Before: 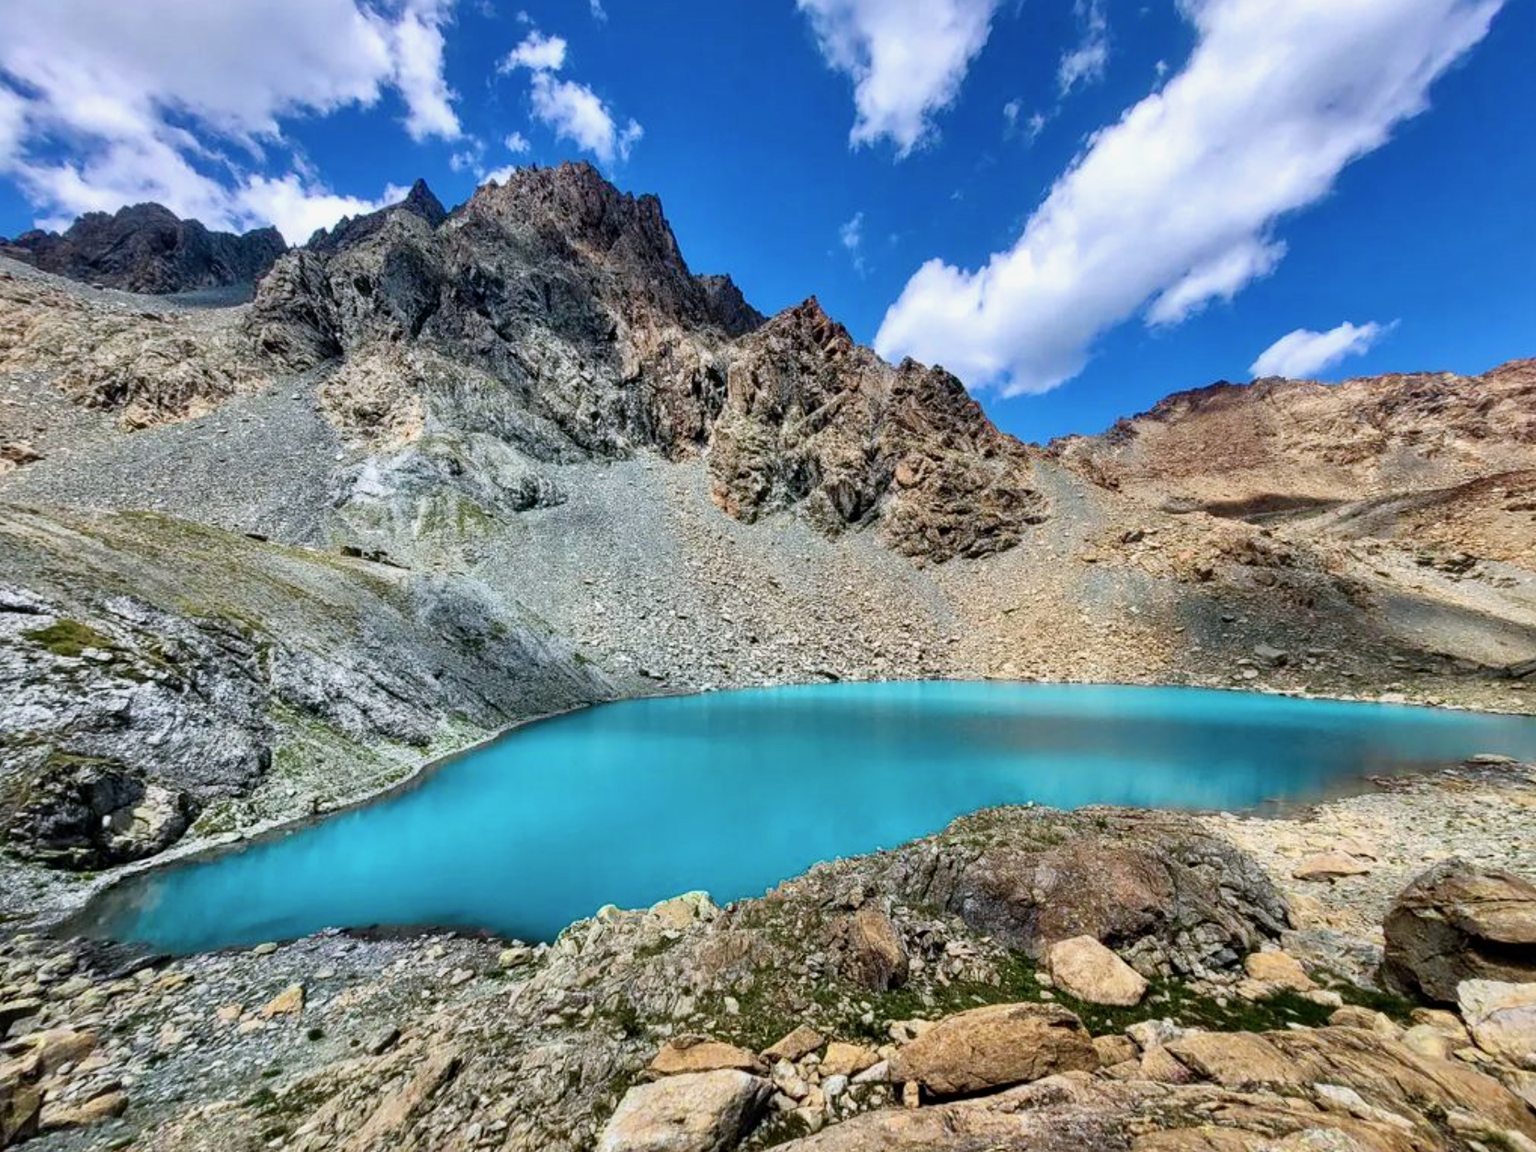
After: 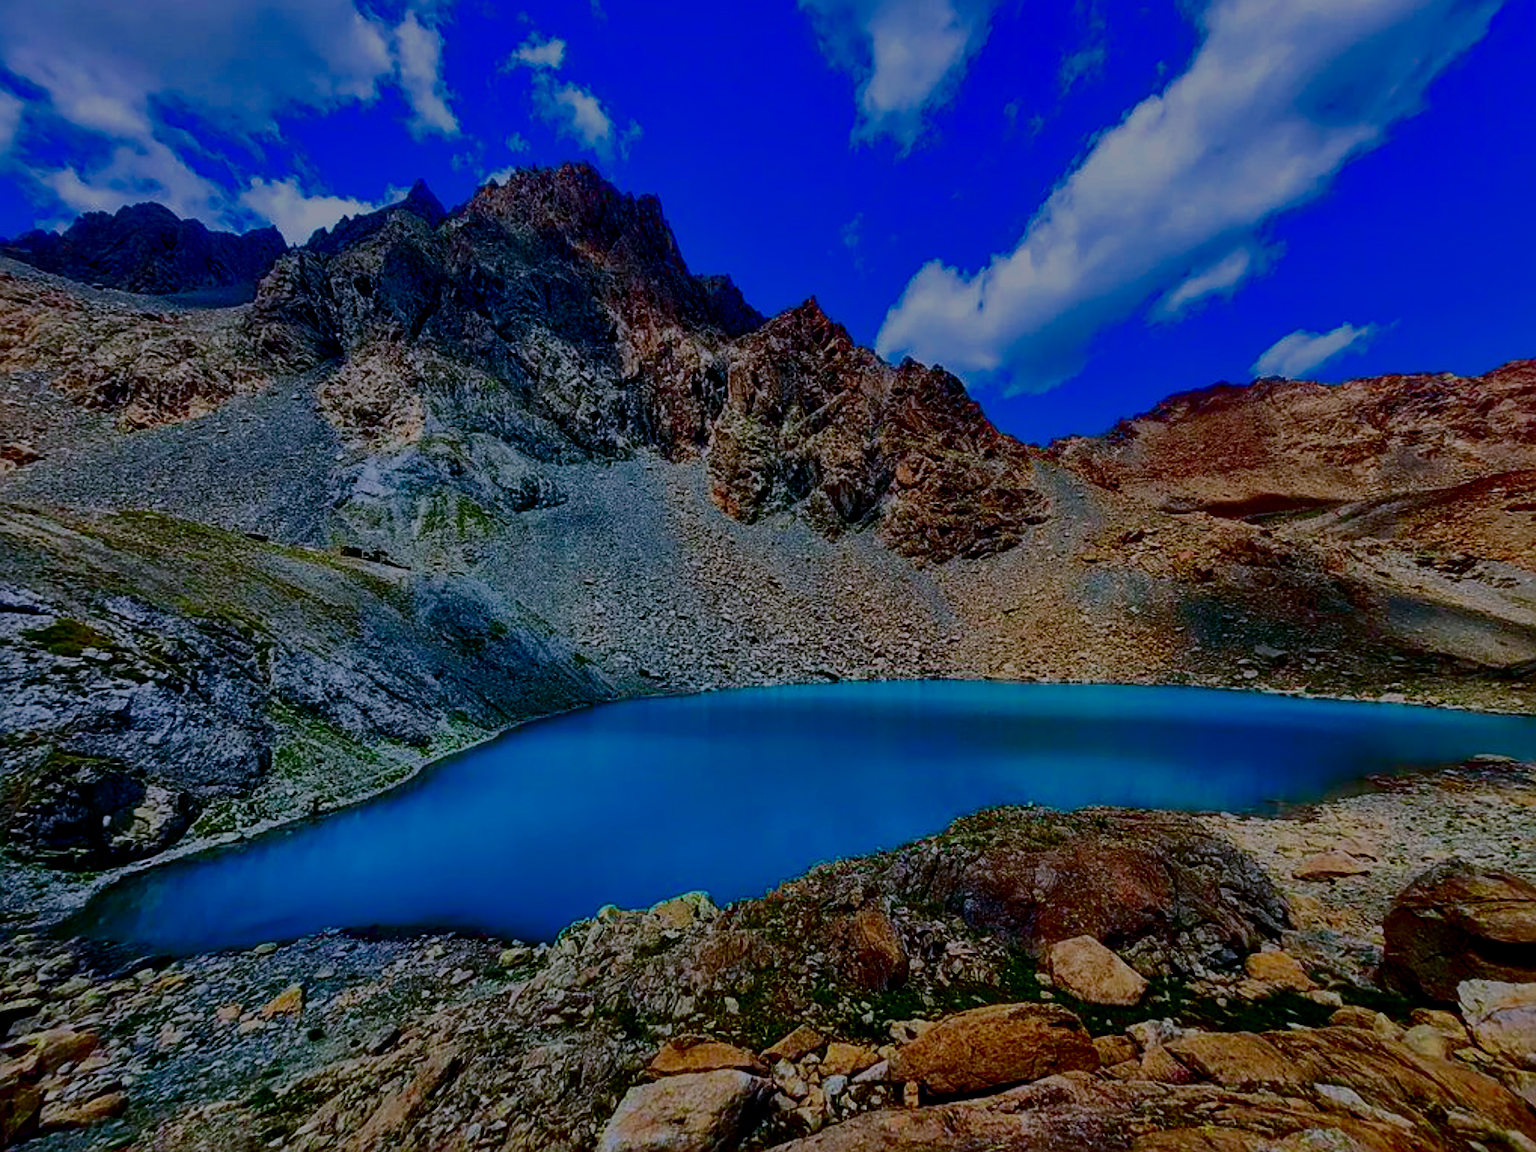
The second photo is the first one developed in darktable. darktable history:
exposure: black level correction -0.002, exposure 0.53 EV, compensate highlight preservation false
contrast brightness saturation: brightness -0.987, saturation 0.995
sharpen: on, module defaults
color calibration: illuminant as shot in camera, x 0.358, y 0.373, temperature 4628.91 K
filmic rgb: middle gray luminance 29.8%, black relative exposure -9.04 EV, white relative exposure 7.01 EV, threshold 5.98 EV, target black luminance 0%, hardness 2.91, latitude 2.56%, contrast 0.96, highlights saturation mix 5.63%, shadows ↔ highlights balance 12.01%, enable highlight reconstruction true
